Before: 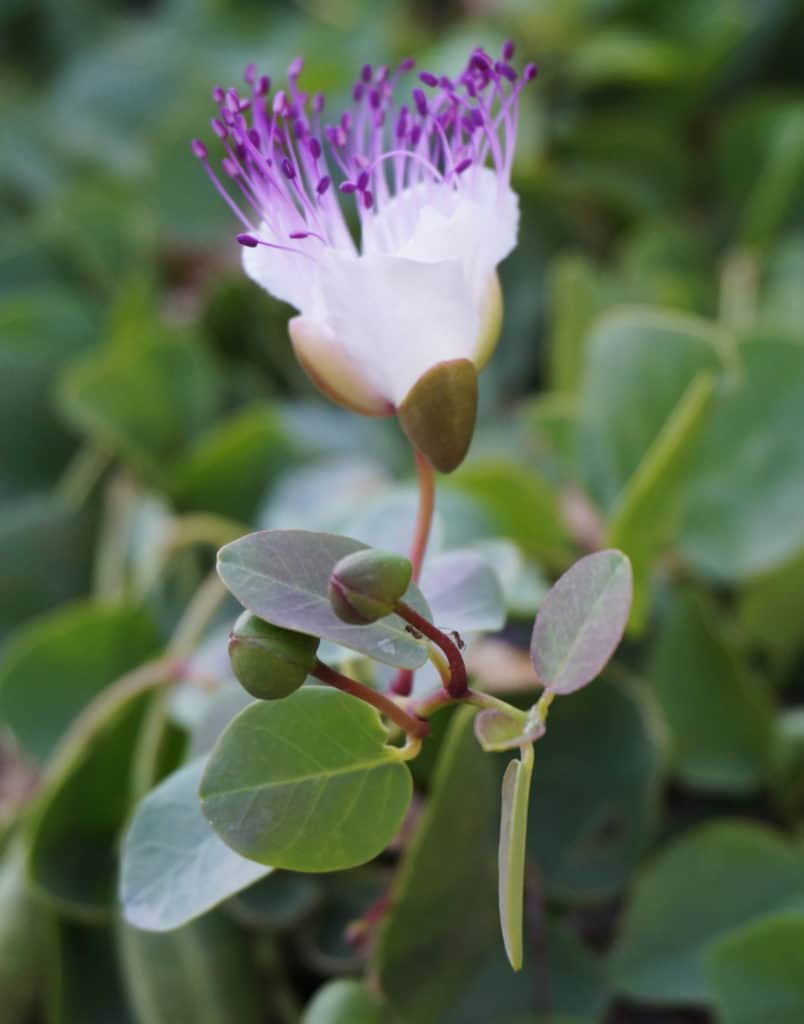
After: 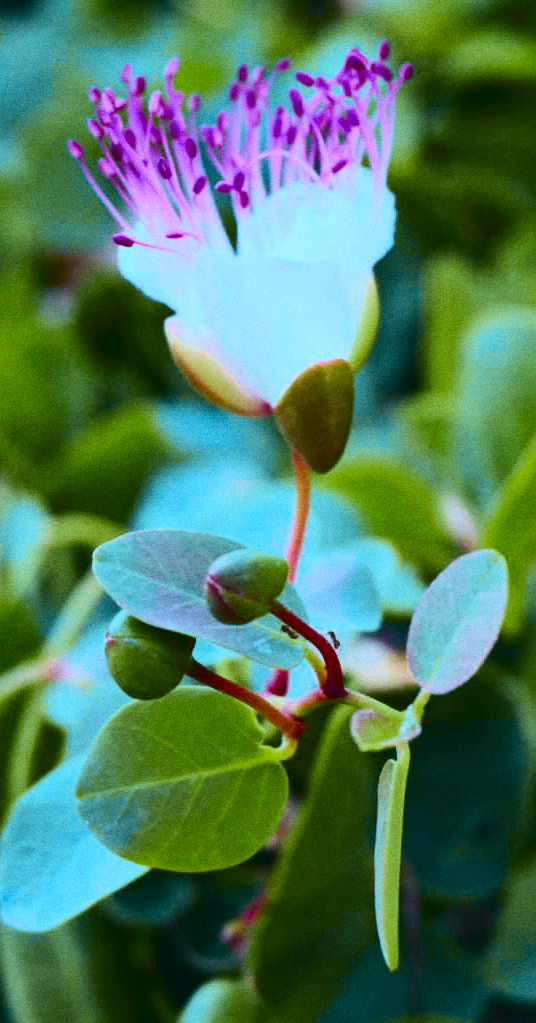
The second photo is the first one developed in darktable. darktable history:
crop and rotate: left 15.546%, right 17.787%
tone equalizer: -8 EV -0.417 EV, -7 EV -0.389 EV, -6 EV -0.333 EV, -5 EV -0.222 EV, -3 EV 0.222 EV, -2 EV 0.333 EV, -1 EV 0.389 EV, +0 EV 0.417 EV, edges refinement/feathering 500, mask exposure compensation -1.57 EV, preserve details no
grain: coarseness 0.09 ISO
tone curve: curves: ch0 [(0, 0.036) (0.037, 0.042) (0.184, 0.146) (0.438, 0.521) (0.54, 0.668) (0.698, 0.835) (0.856, 0.92) (1, 0.98)]; ch1 [(0, 0) (0.393, 0.415) (0.447, 0.448) (0.482, 0.459) (0.509, 0.496) (0.527, 0.525) (0.571, 0.602) (0.619, 0.671) (0.715, 0.729) (1, 1)]; ch2 [(0, 0) (0.369, 0.388) (0.449, 0.454) (0.499, 0.5) (0.521, 0.517) (0.53, 0.544) (0.561, 0.607) (0.674, 0.735) (1, 1)], color space Lab, independent channels, preserve colors none
shadows and highlights: shadows 22.7, highlights -48.71, soften with gaussian
color zones: curves: ch0 [(0, 0.425) (0.143, 0.422) (0.286, 0.42) (0.429, 0.419) (0.571, 0.419) (0.714, 0.42) (0.857, 0.422) (1, 0.425)]; ch1 [(0, 0.666) (0.143, 0.669) (0.286, 0.671) (0.429, 0.67) (0.571, 0.67) (0.714, 0.67) (0.857, 0.67) (1, 0.666)]
color correction: highlights a* -11.71, highlights b* -15.58
